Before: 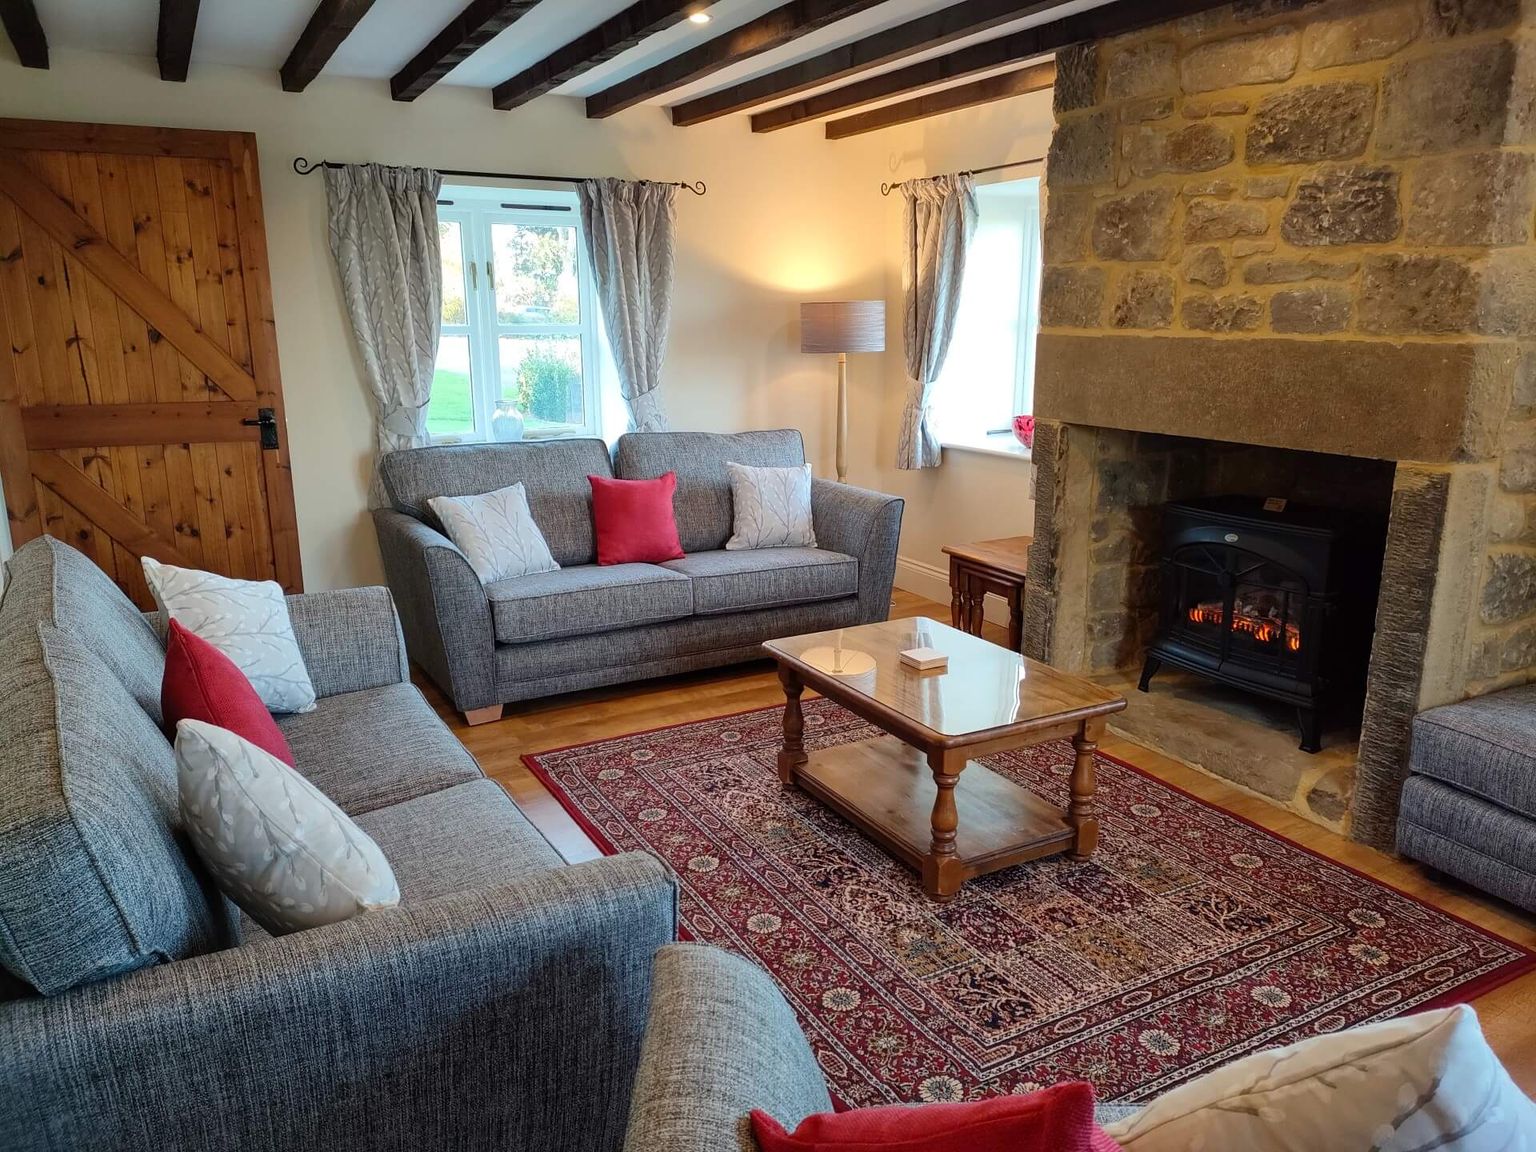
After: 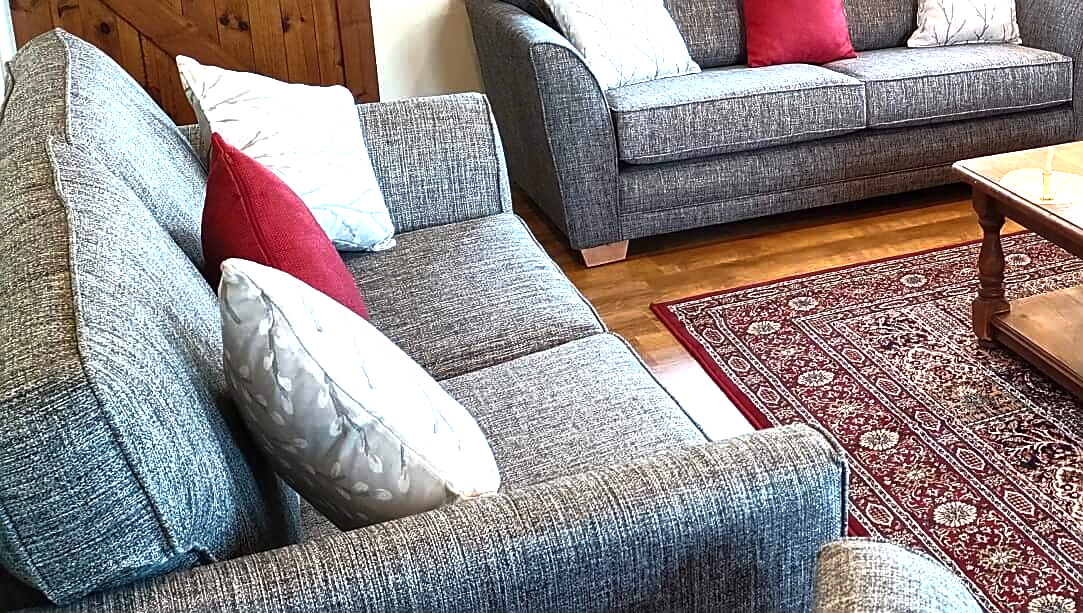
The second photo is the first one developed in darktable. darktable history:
exposure: black level correction 0, exposure 1.45 EV, compensate exposure bias true, compensate highlight preservation false
rgb curve: curves: ch0 [(0, 0) (0.415, 0.237) (1, 1)]
crop: top 44.483%, right 43.593%, bottom 12.892%
sharpen: on, module defaults
